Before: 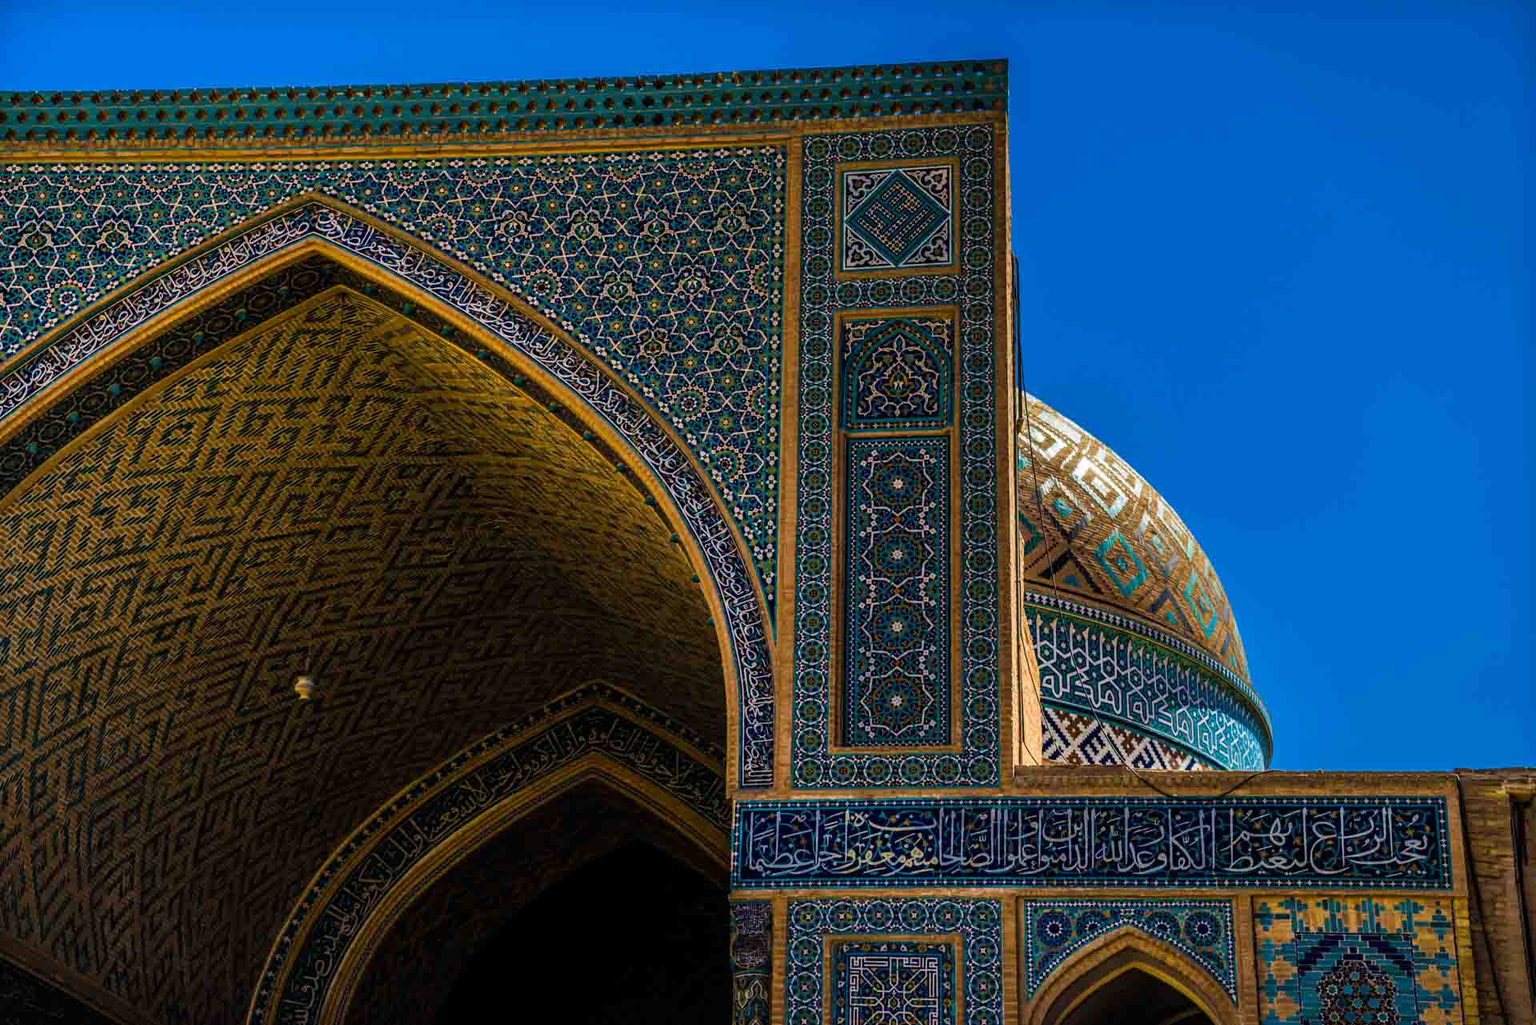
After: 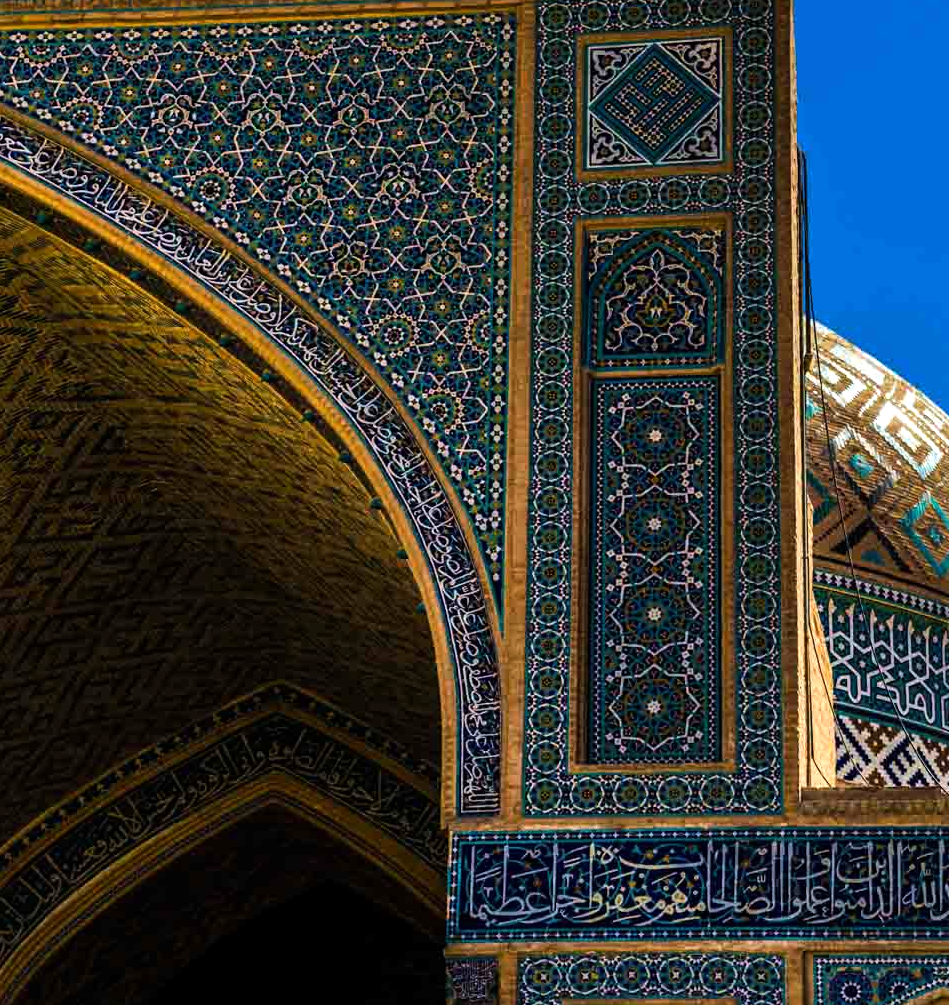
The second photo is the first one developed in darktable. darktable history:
tone equalizer: -8 EV -0.417 EV, -7 EV -0.389 EV, -6 EV -0.333 EV, -5 EV -0.222 EV, -3 EV 0.222 EV, -2 EV 0.333 EV, -1 EV 0.389 EV, +0 EV 0.417 EV, edges refinement/feathering 500, mask exposure compensation -1.57 EV, preserve details no
crop and rotate: angle 0.02°, left 24.353%, top 13.219%, right 26.156%, bottom 8.224%
